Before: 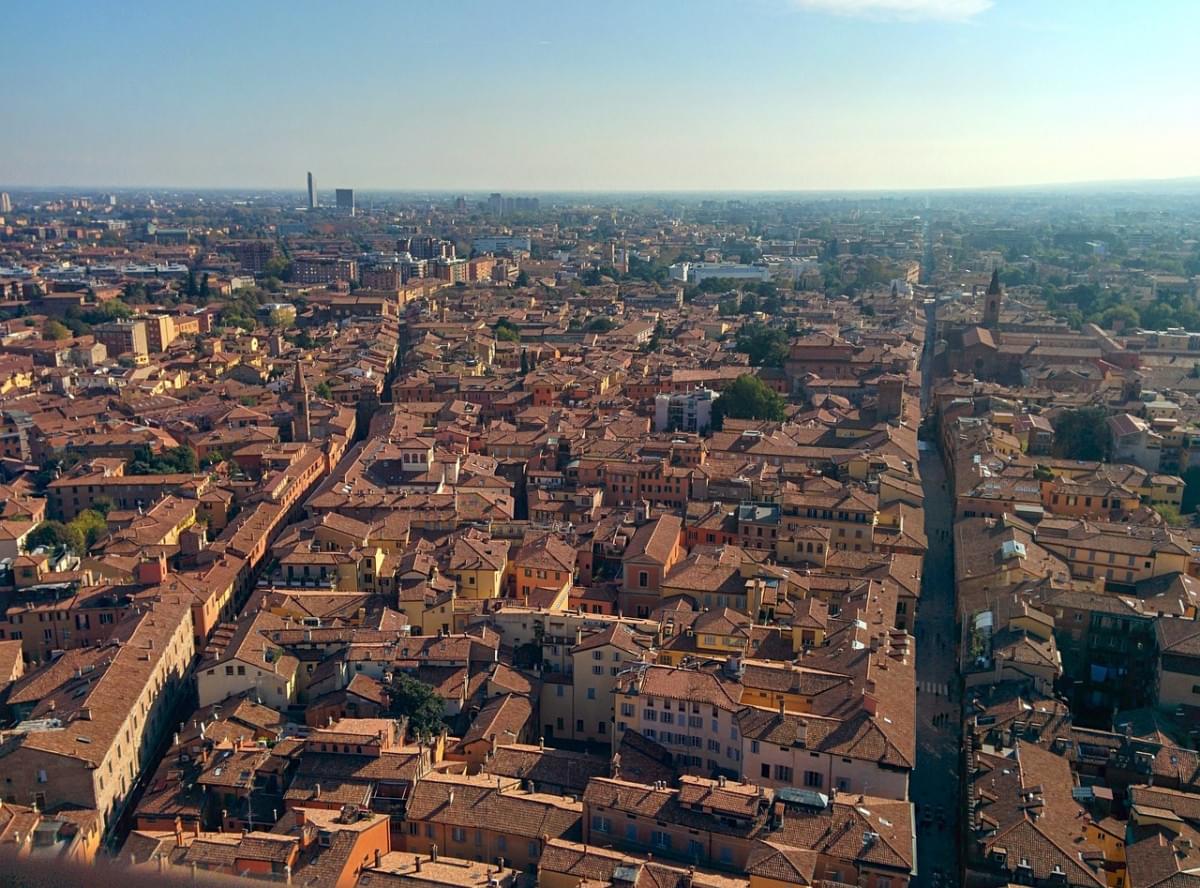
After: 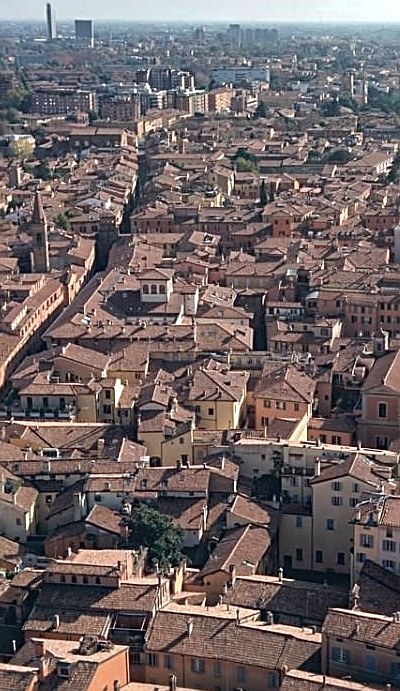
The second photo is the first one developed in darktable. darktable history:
exposure: exposure 0.608 EV, compensate highlight preservation false
color zones: curves: ch0 [(0.25, 0.5) (0.423, 0.5) (0.443, 0.5) (0.521, 0.756) (0.568, 0.5) (0.576, 0.5) (0.75, 0.5)]; ch1 [(0.25, 0.5) (0.423, 0.5) (0.443, 0.5) (0.539, 0.873) (0.624, 0.565) (0.631, 0.5) (0.75, 0.5)]
color correction: highlights a* -0.138, highlights b* -5.49, shadows a* -0.139, shadows b* -0.094
crop and rotate: left 21.787%, top 19.109%, right 44.858%, bottom 2.978%
haze removal: compatibility mode true, adaptive false
contrast brightness saturation: contrast -0.043, saturation -0.405
sharpen: on, module defaults
